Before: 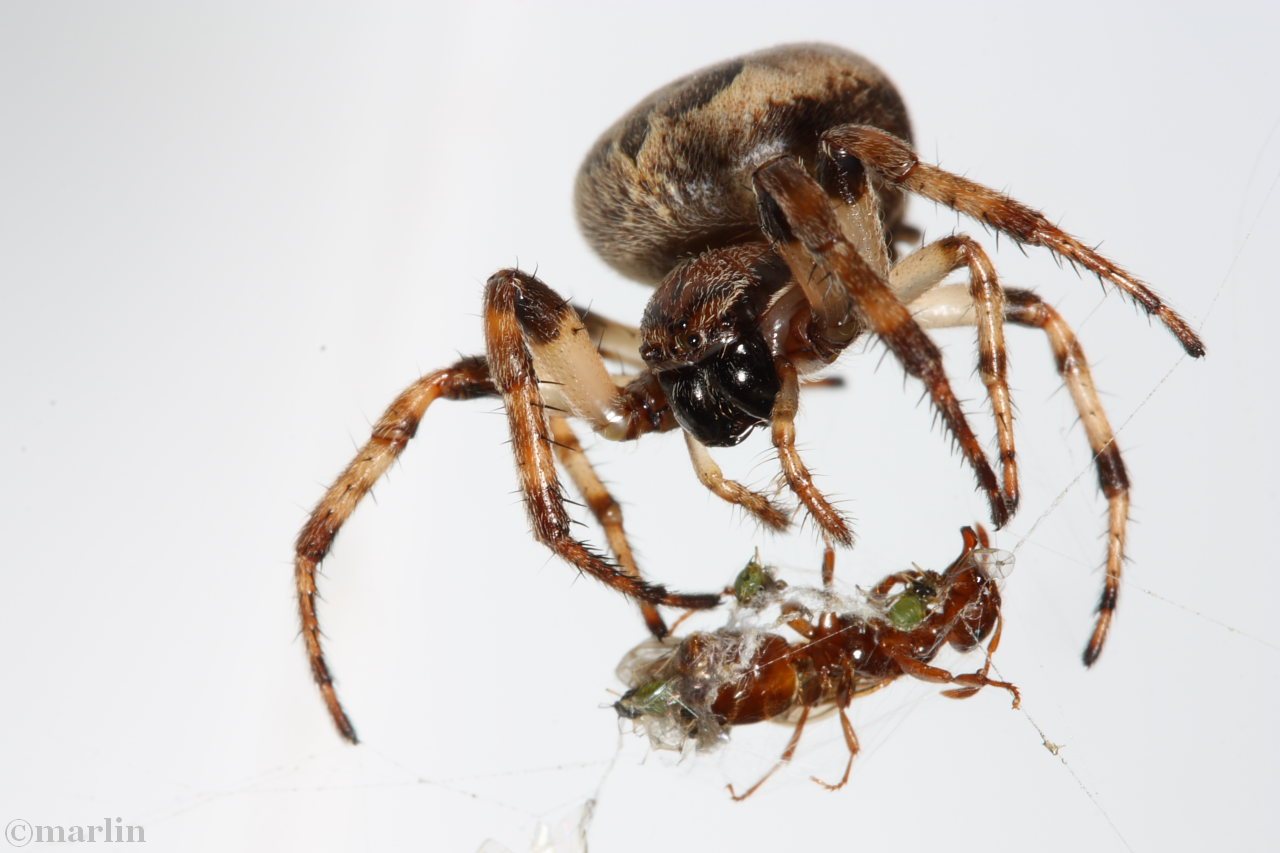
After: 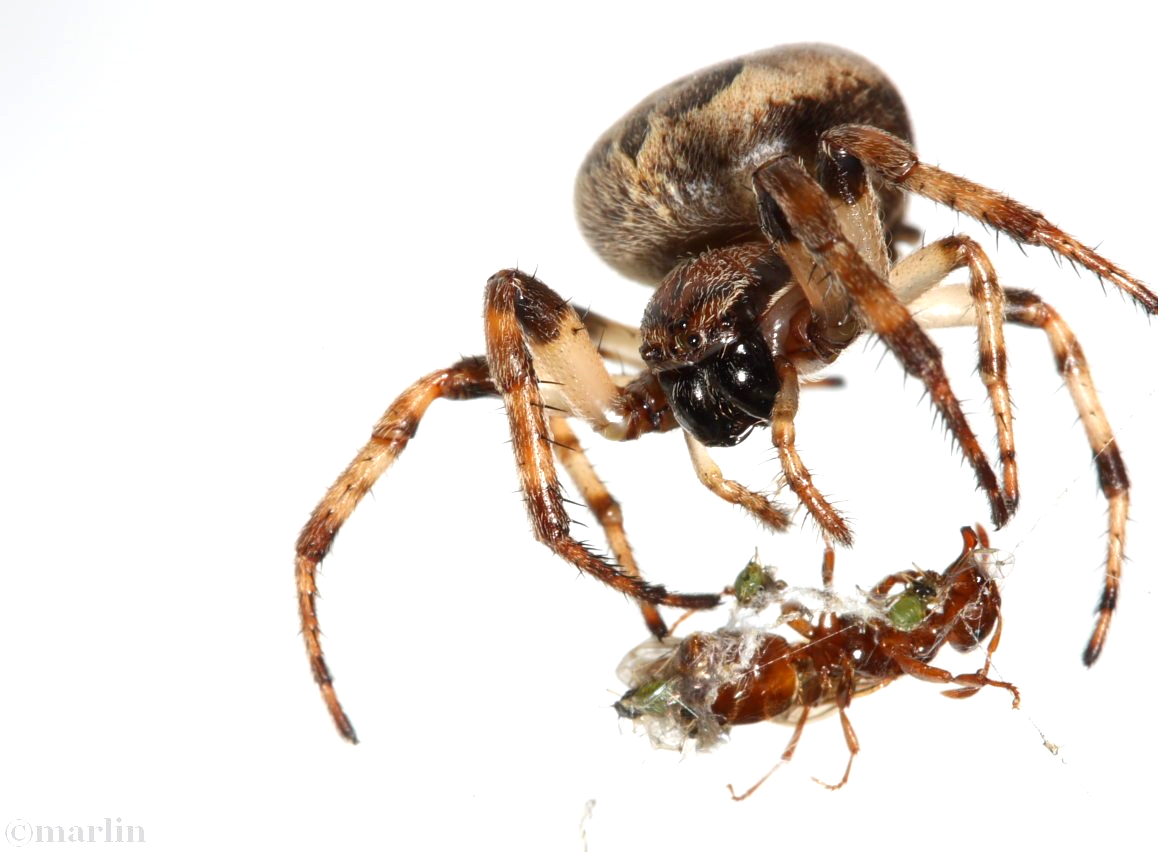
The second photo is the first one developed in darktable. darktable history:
exposure: black level correction 0.001, exposure 0.499 EV, compensate highlight preservation false
crop: right 9.485%, bottom 0.042%
